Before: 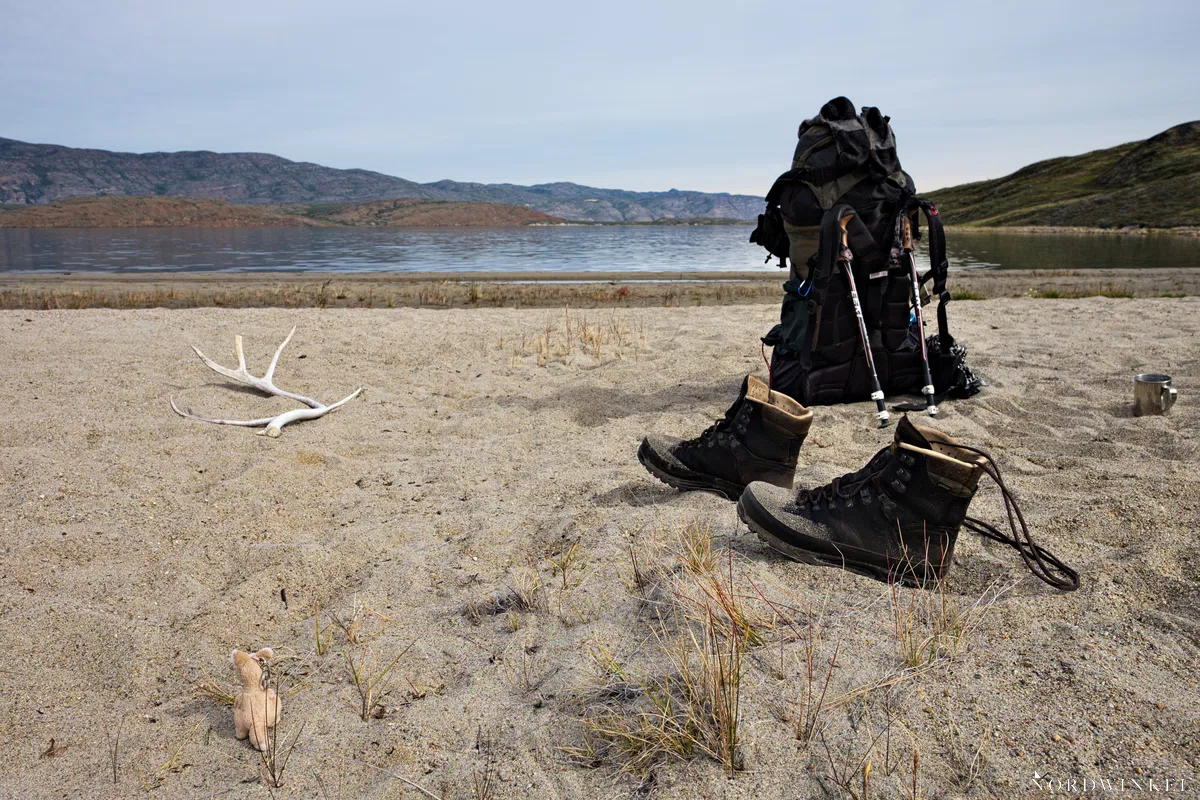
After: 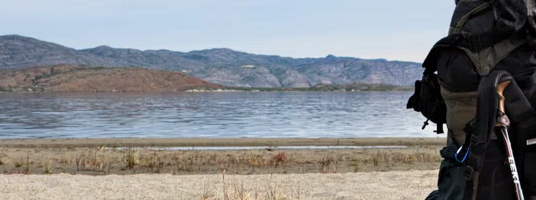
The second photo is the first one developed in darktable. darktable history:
contrast brightness saturation: contrast 0.05, brightness 0.06, saturation 0.01
crop: left 28.64%, top 16.832%, right 26.637%, bottom 58.055%
